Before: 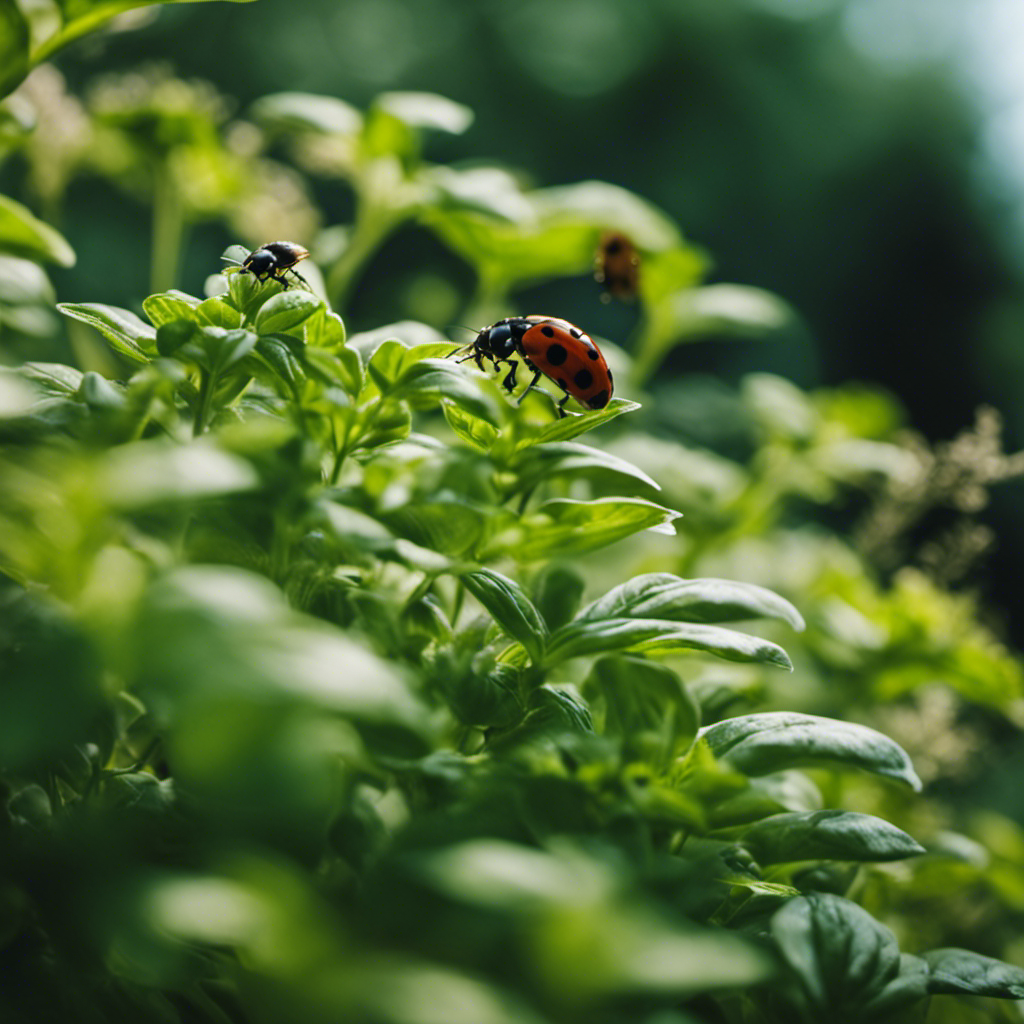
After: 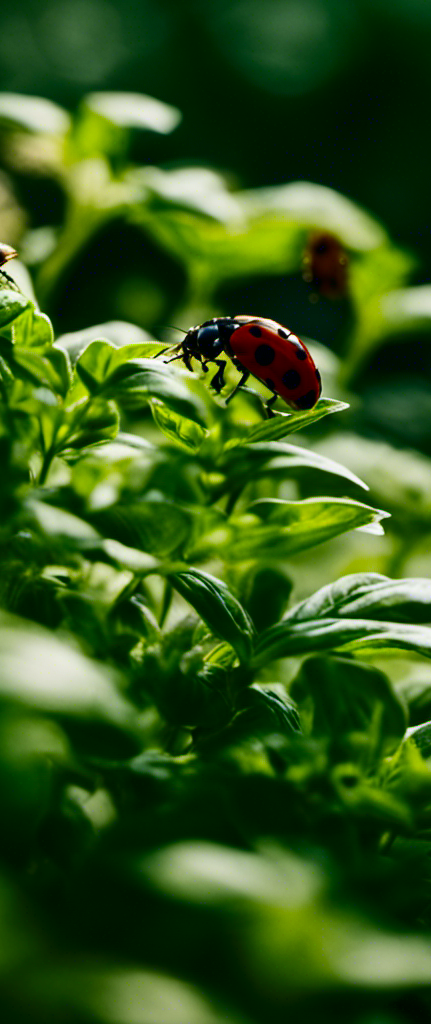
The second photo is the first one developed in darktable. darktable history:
crop: left 28.583%, right 29.231%
contrast brightness saturation: contrast 0.22, brightness -0.19, saturation 0.24
